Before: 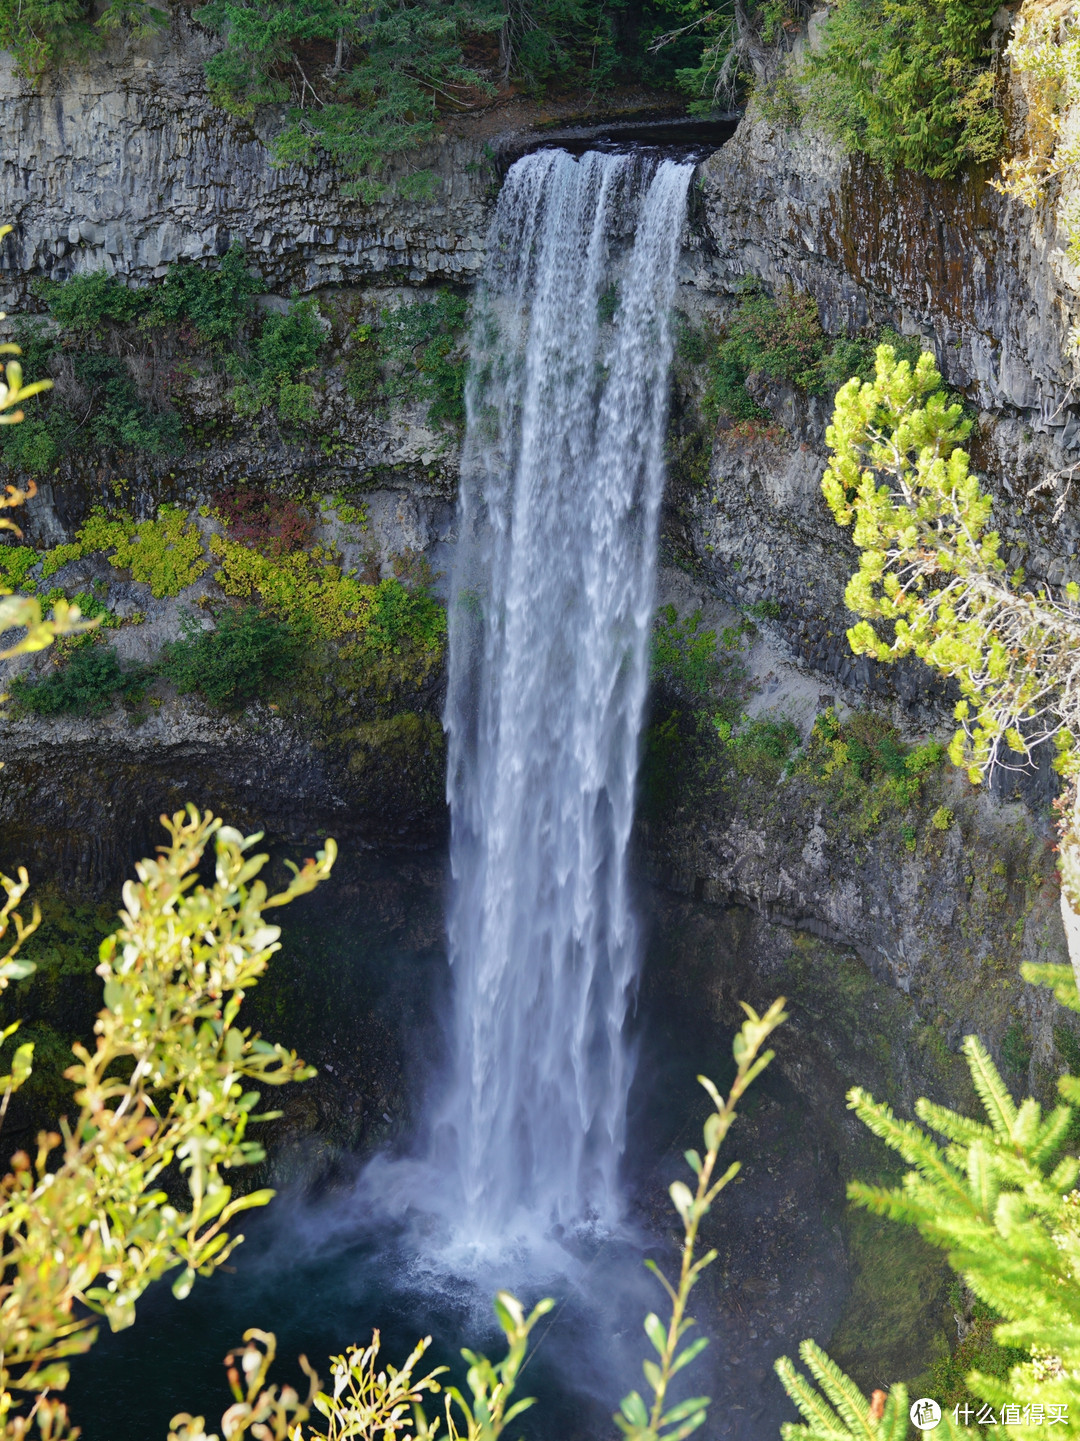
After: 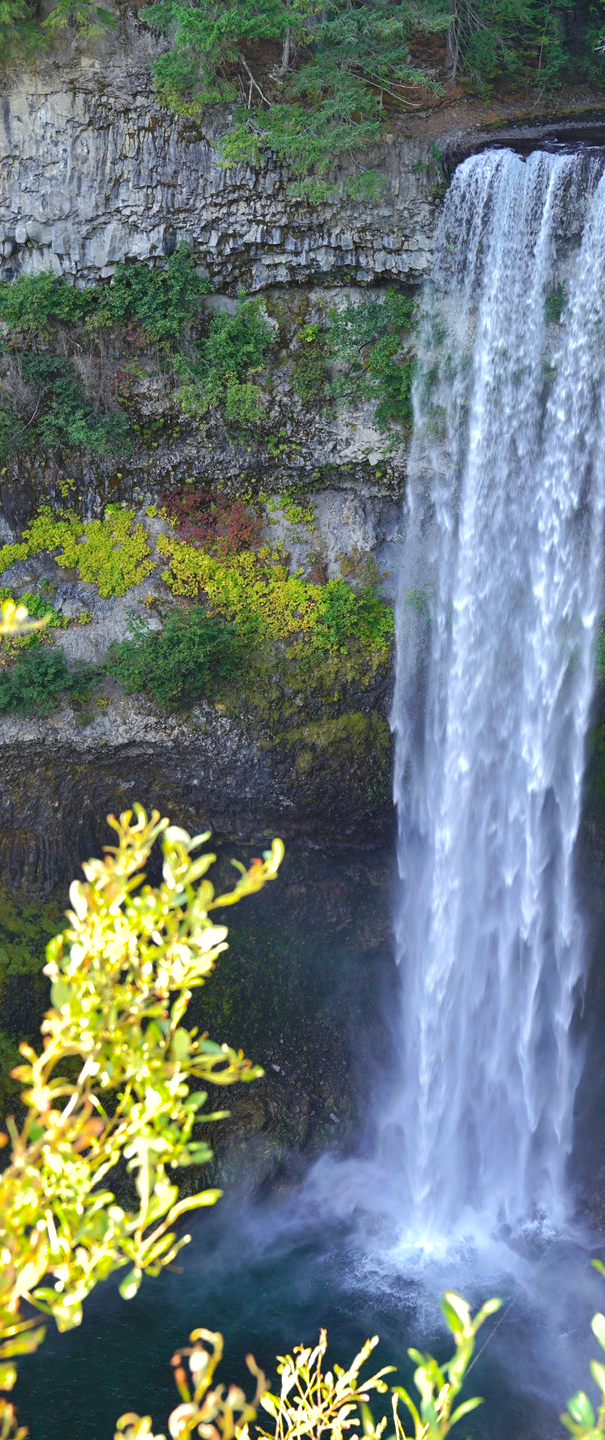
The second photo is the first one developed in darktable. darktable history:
crop: left 4.931%, right 39.015%
shadows and highlights: on, module defaults
exposure: black level correction 0, exposure 0.7 EV, compensate highlight preservation false
